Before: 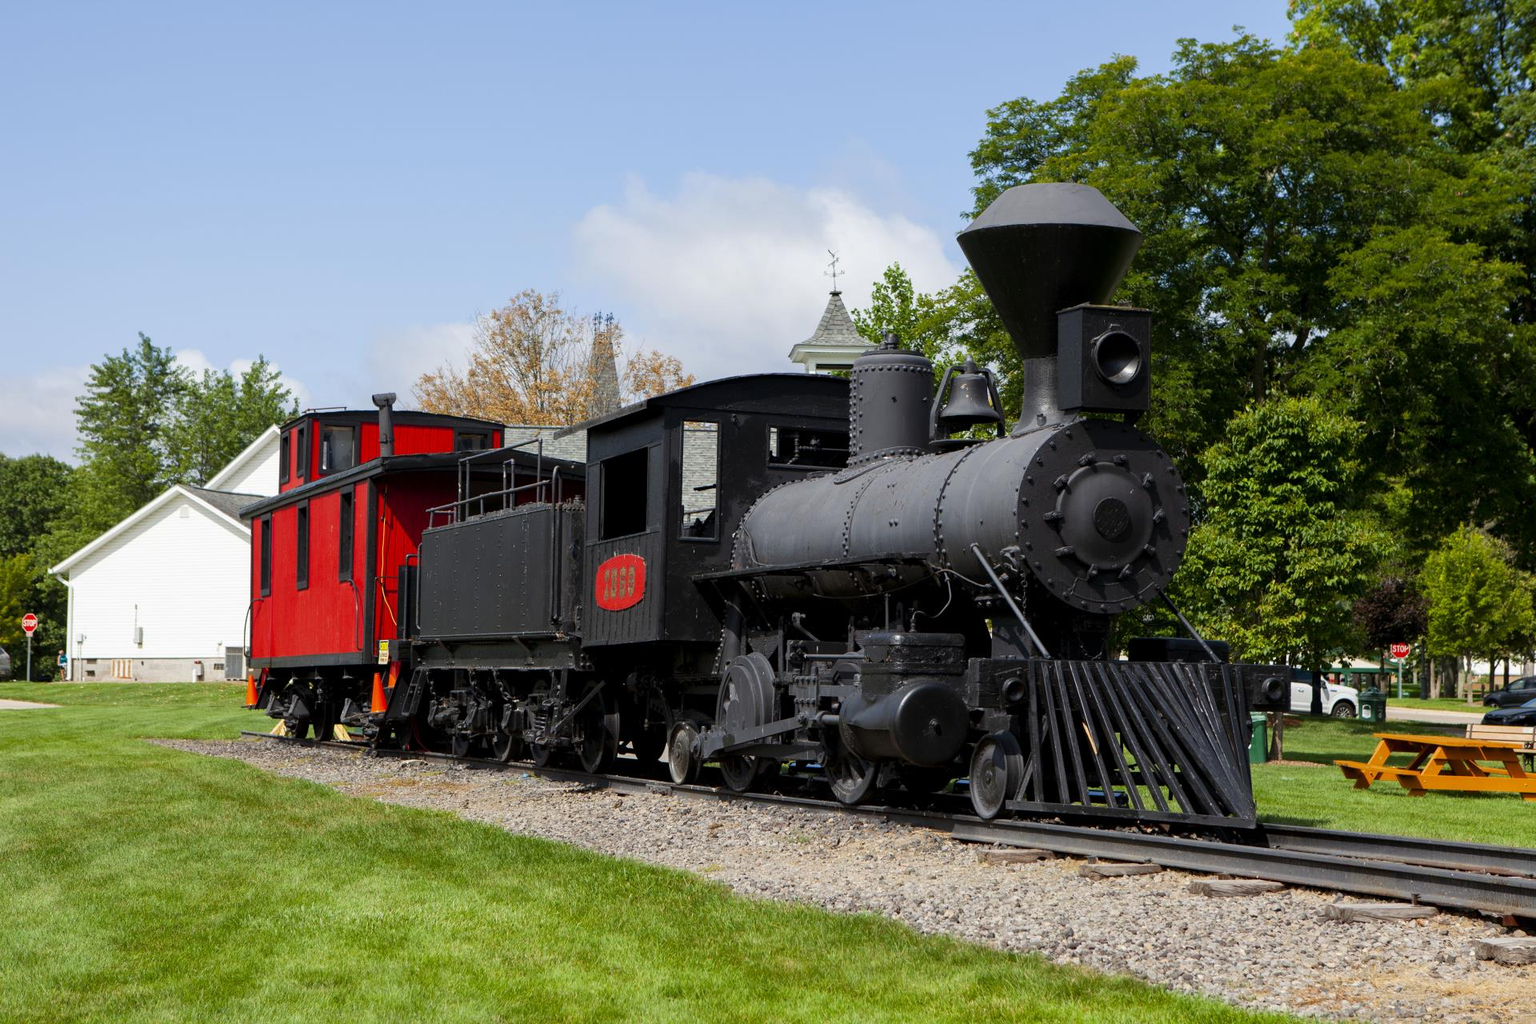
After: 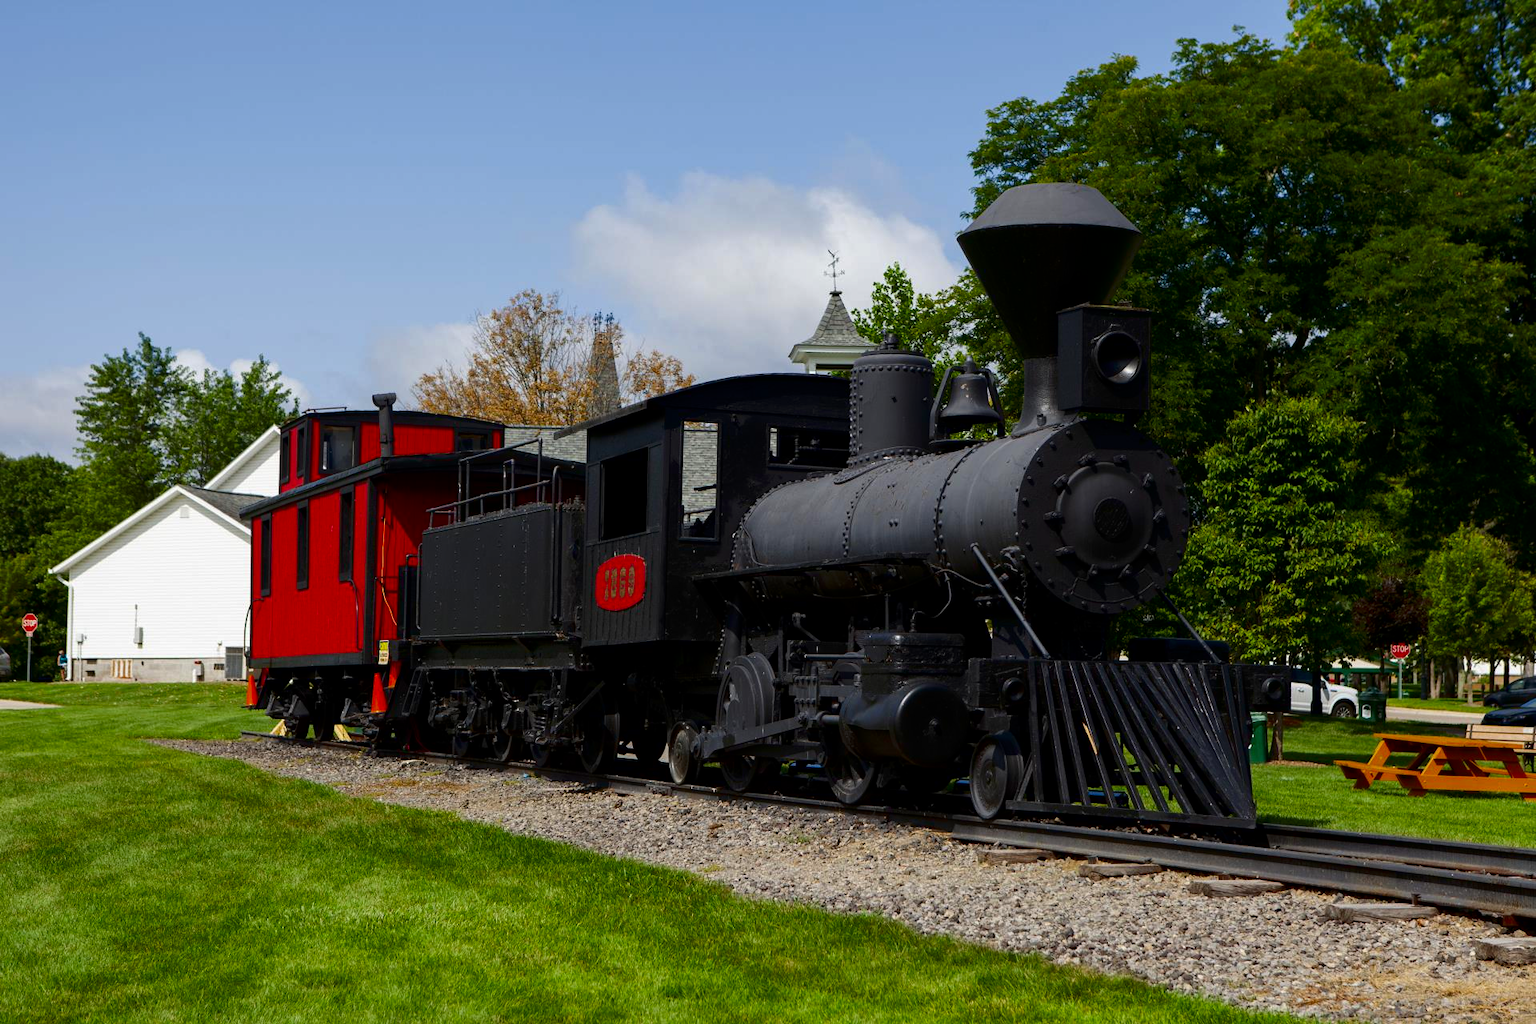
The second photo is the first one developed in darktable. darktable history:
contrast brightness saturation: brightness -0.254, saturation 0.202
